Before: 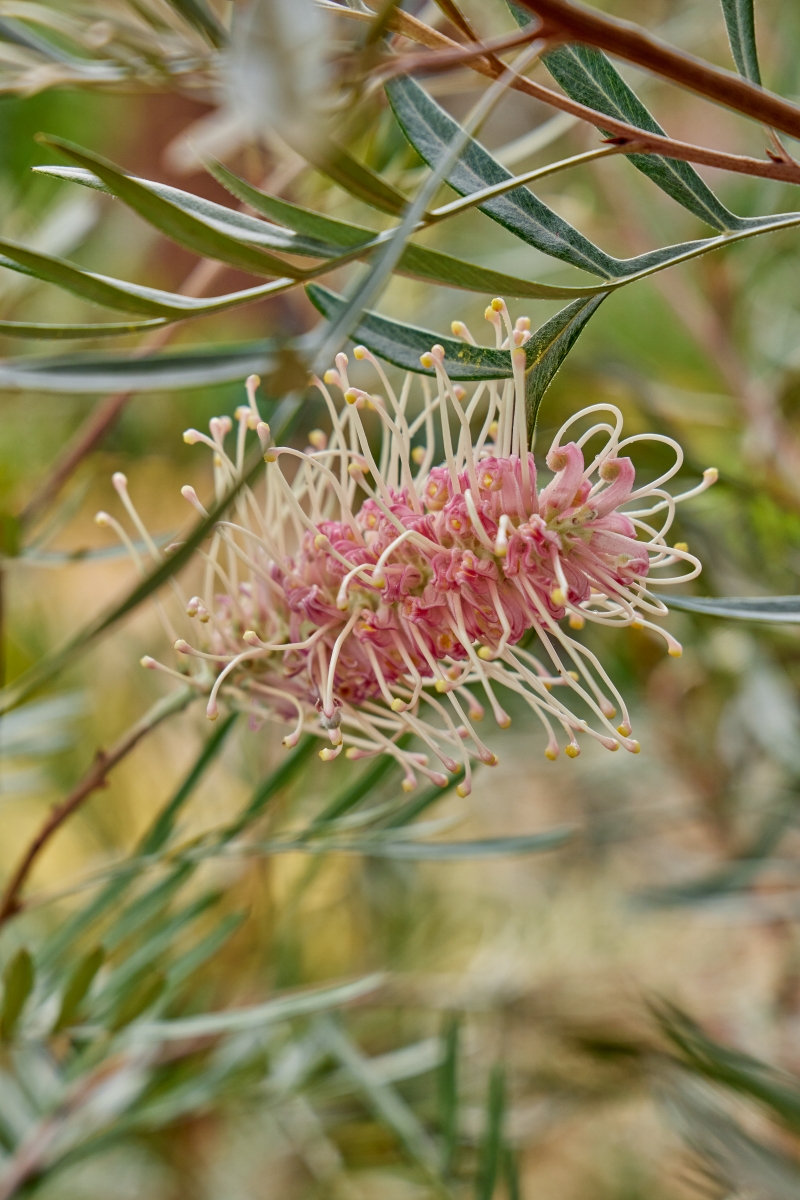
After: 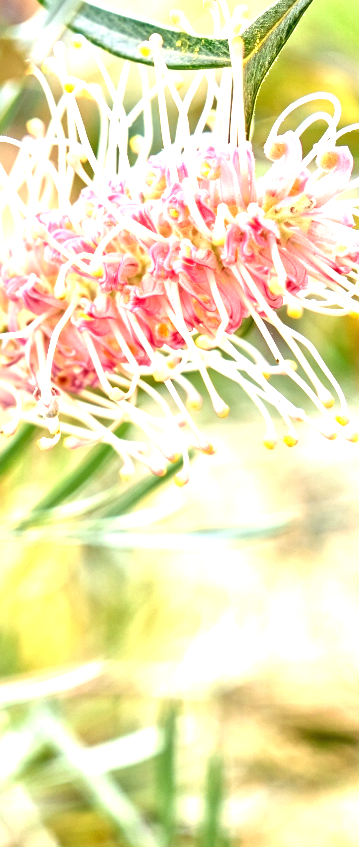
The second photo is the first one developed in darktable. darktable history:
crop: left 35.321%, top 25.979%, right 19.799%, bottom 3.432%
exposure: black level correction 0, exposure 2.086 EV, compensate exposure bias true, compensate highlight preservation false
